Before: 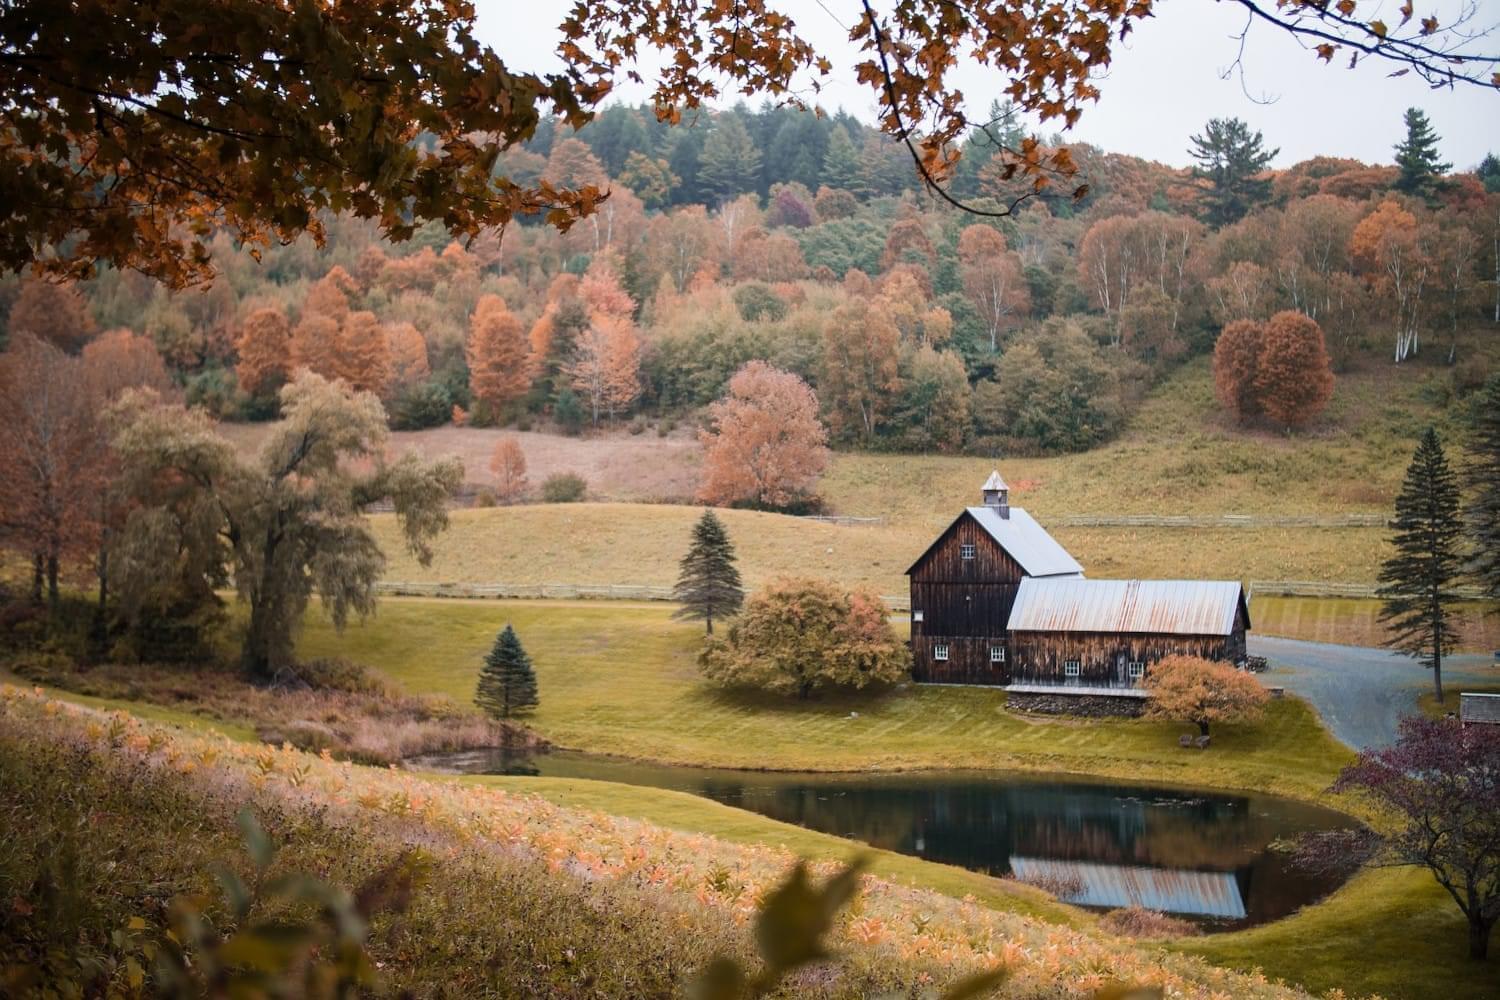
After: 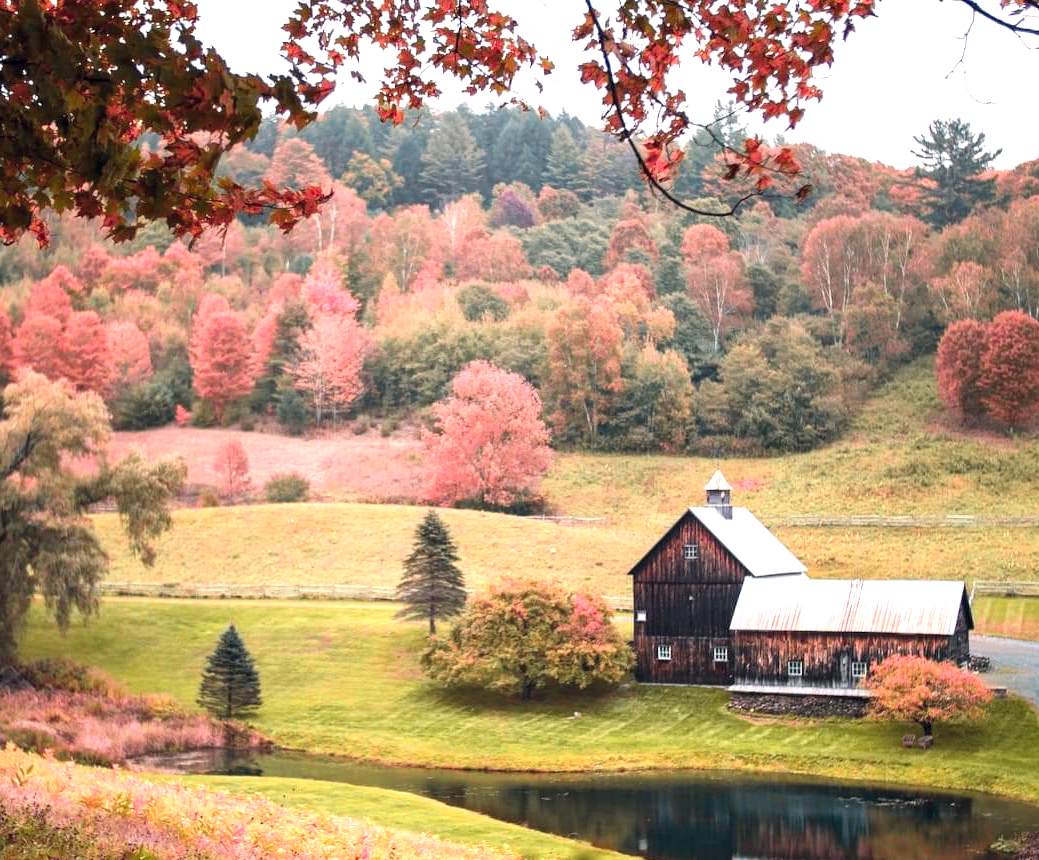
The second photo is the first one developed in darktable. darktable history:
color balance rgb: shadows lift › hue 87.51°, highlights gain › chroma 1.62%, highlights gain › hue 55.1°, global offset › chroma 0.06%, global offset › hue 253.66°, linear chroma grading › global chroma 0.5%
color zones: curves: ch0 [(0, 0.533) (0.126, 0.533) (0.234, 0.533) (0.368, 0.357) (0.5, 0.5) (0.625, 0.5) (0.74, 0.637) (0.875, 0.5)]; ch1 [(0.004, 0.708) (0.129, 0.662) (0.25, 0.5) (0.375, 0.331) (0.496, 0.396) (0.625, 0.649) (0.739, 0.26) (0.875, 0.5) (1, 0.478)]; ch2 [(0, 0.409) (0.132, 0.403) (0.236, 0.558) (0.379, 0.448) (0.5, 0.5) (0.625, 0.5) (0.691, 0.39) (0.875, 0.5)]
exposure: black level correction 0, exposure 0.7 EV, compensate exposure bias true, compensate highlight preservation false
crop: left 18.479%, right 12.2%, bottom 13.971%
local contrast: highlights 100%, shadows 100%, detail 120%, midtone range 0.2
